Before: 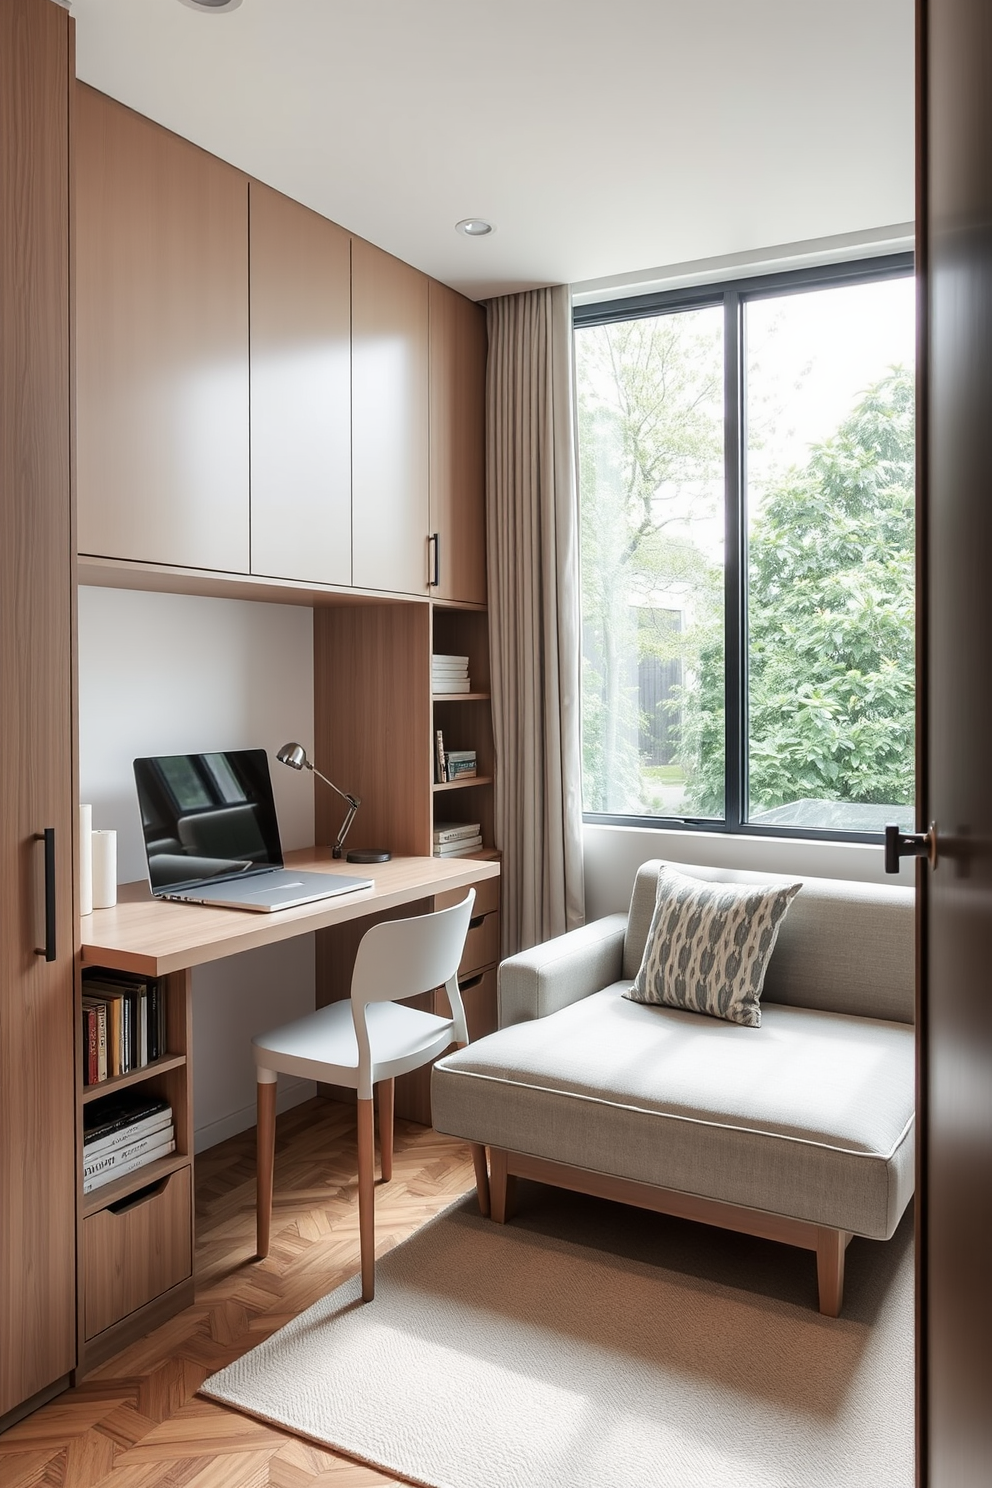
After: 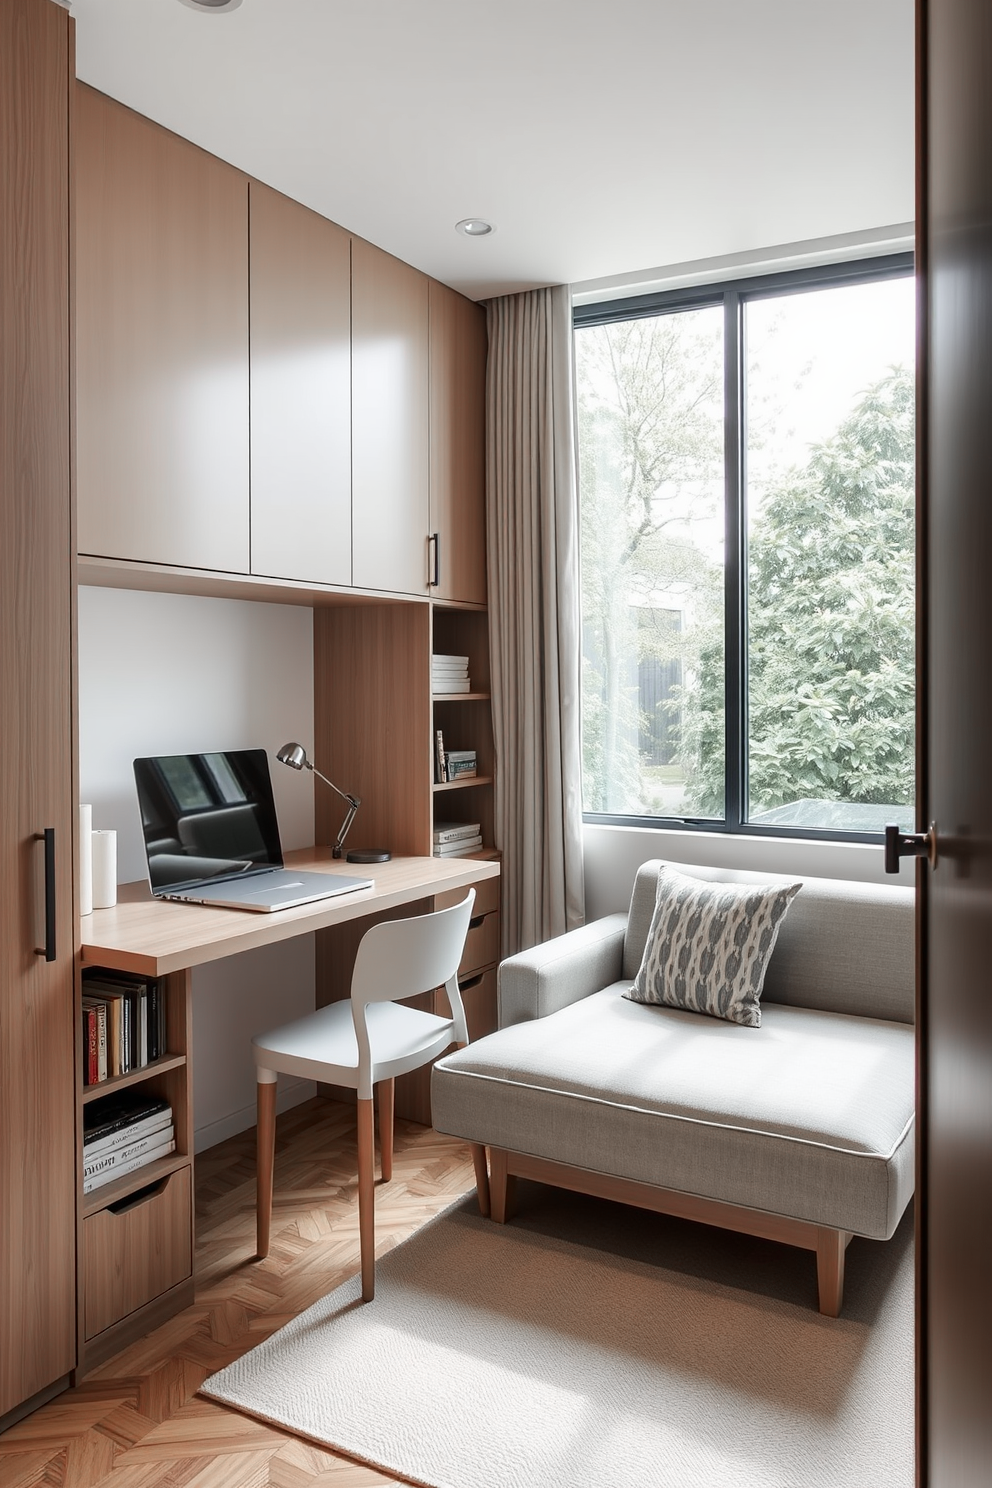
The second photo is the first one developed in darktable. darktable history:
sharpen: radius 2.887, amount 0.85, threshold 47.311
color zones: curves: ch1 [(0, 0.708) (0.088, 0.648) (0.245, 0.187) (0.429, 0.326) (0.571, 0.498) (0.714, 0.5) (0.857, 0.5) (1, 0.708)]
